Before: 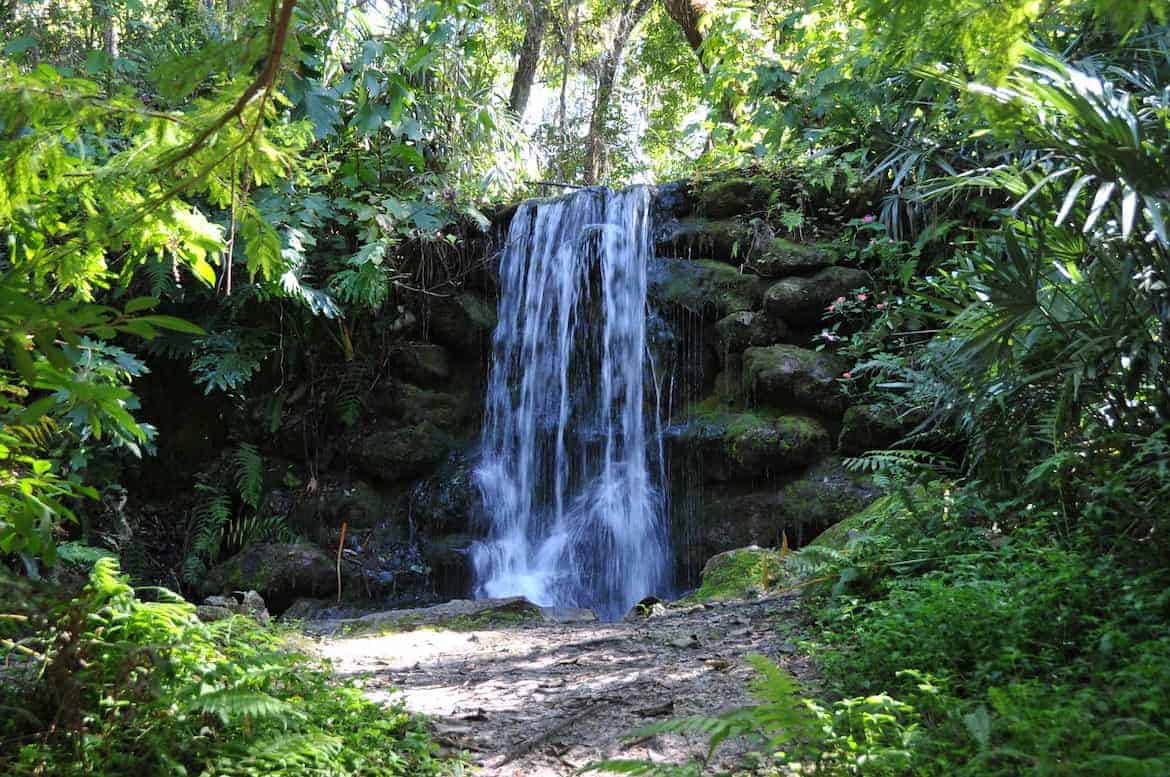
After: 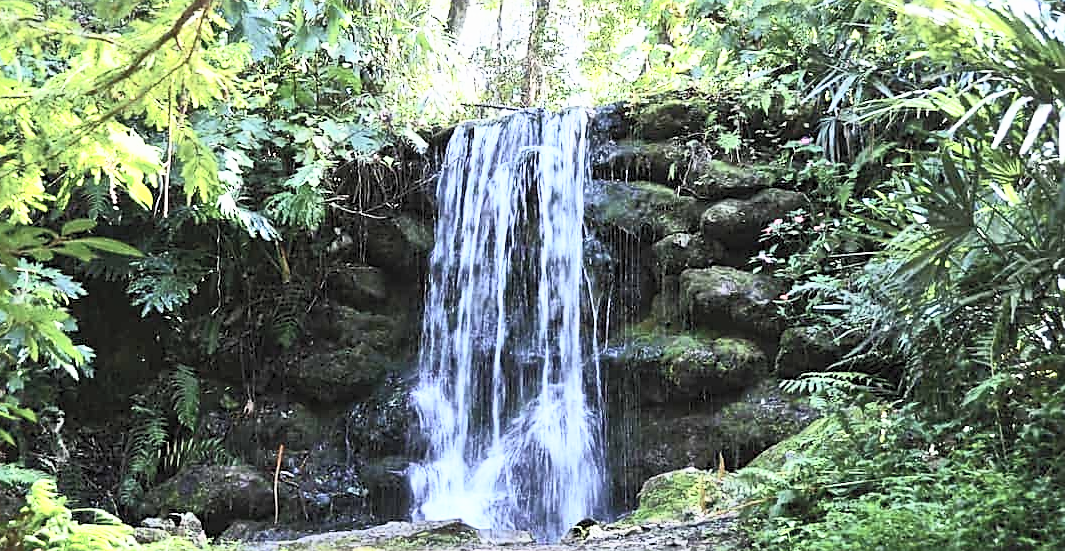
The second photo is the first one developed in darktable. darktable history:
sharpen: on, module defaults
crop: left 5.414%, top 10.135%, right 3.521%, bottom 18.91%
base curve: curves: ch0 [(0, 0) (0.088, 0.125) (0.176, 0.251) (0.354, 0.501) (0.613, 0.749) (1, 0.877)], preserve colors none
contrast brightness saturation: contrast 0.438, brightness 0.552, saturation -0.191
